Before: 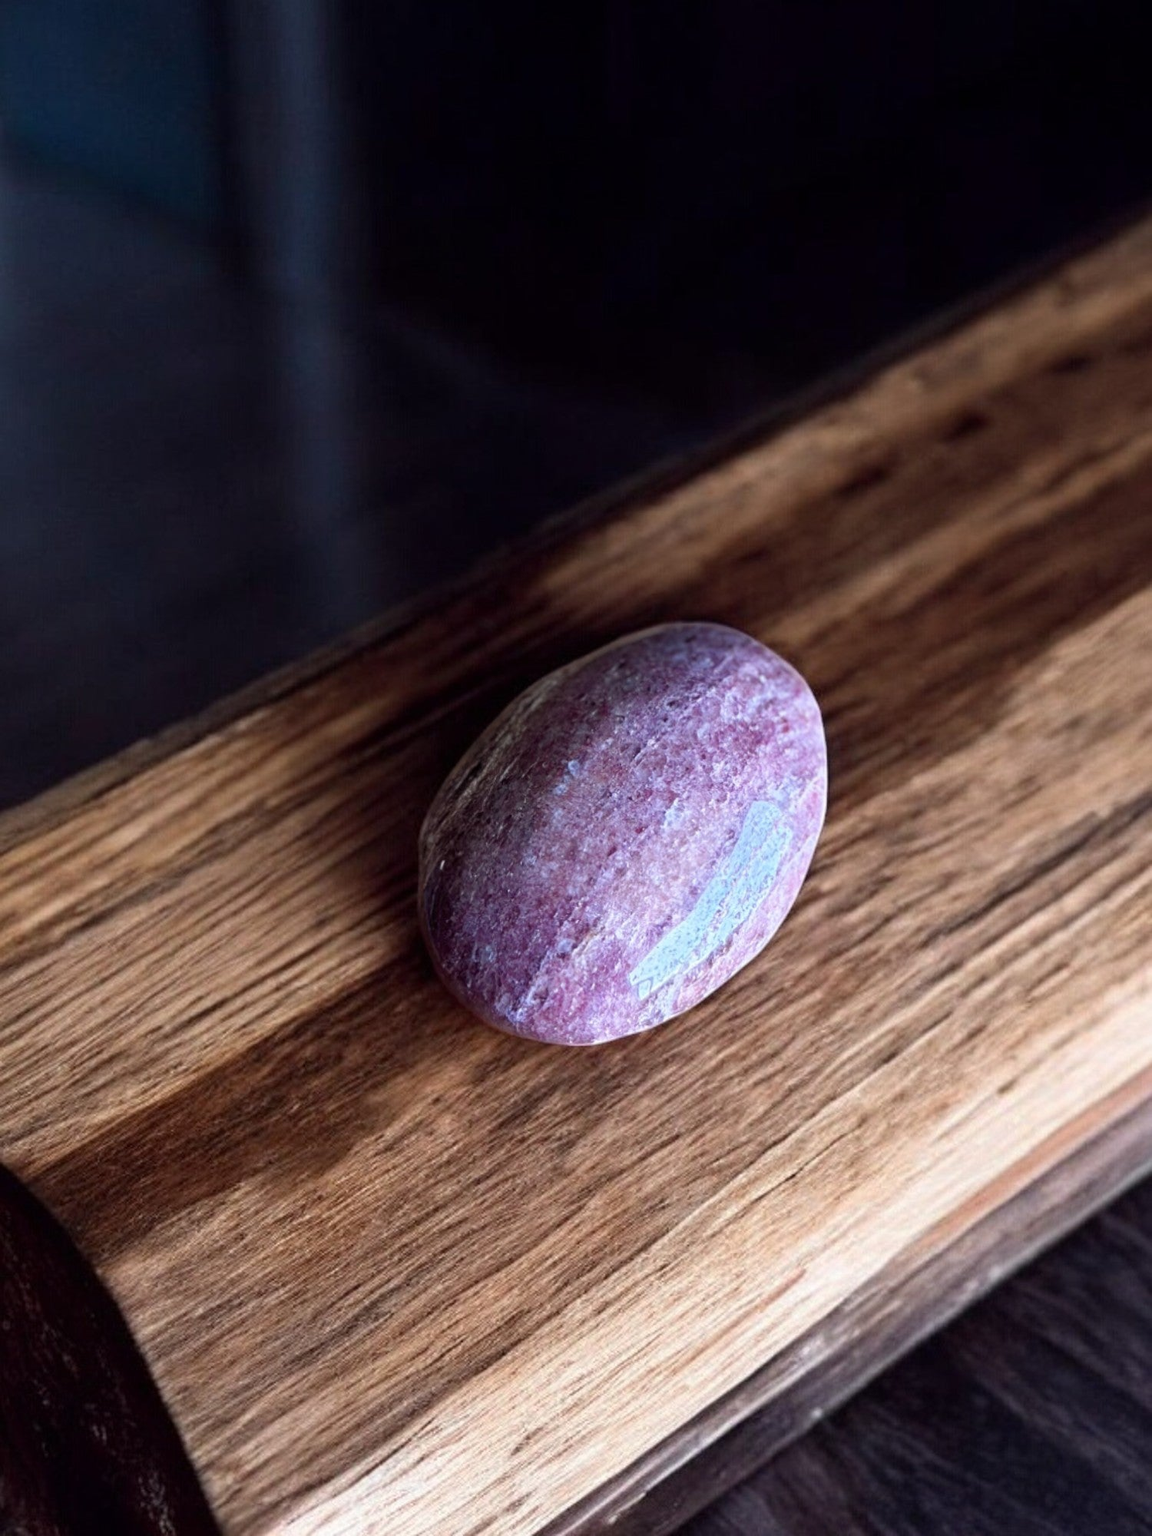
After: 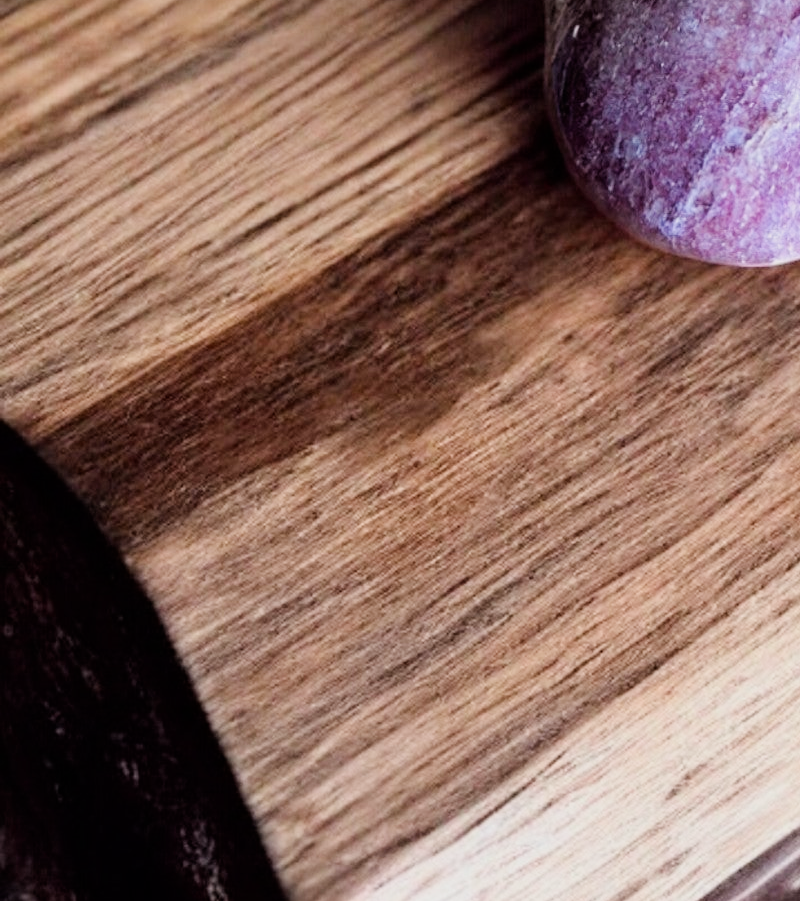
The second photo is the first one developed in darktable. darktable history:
crop and rotate: top 54.778%, right 46.61%, bottom 0.159%
exposure: black level correction 0, exposure 0.7 EV, compensate exposure bias true, compensate highlight preservation false
filmic rgb: black relative exposure -7.65 EV, white relative exposure 4.56 EV, hardness 3.61
